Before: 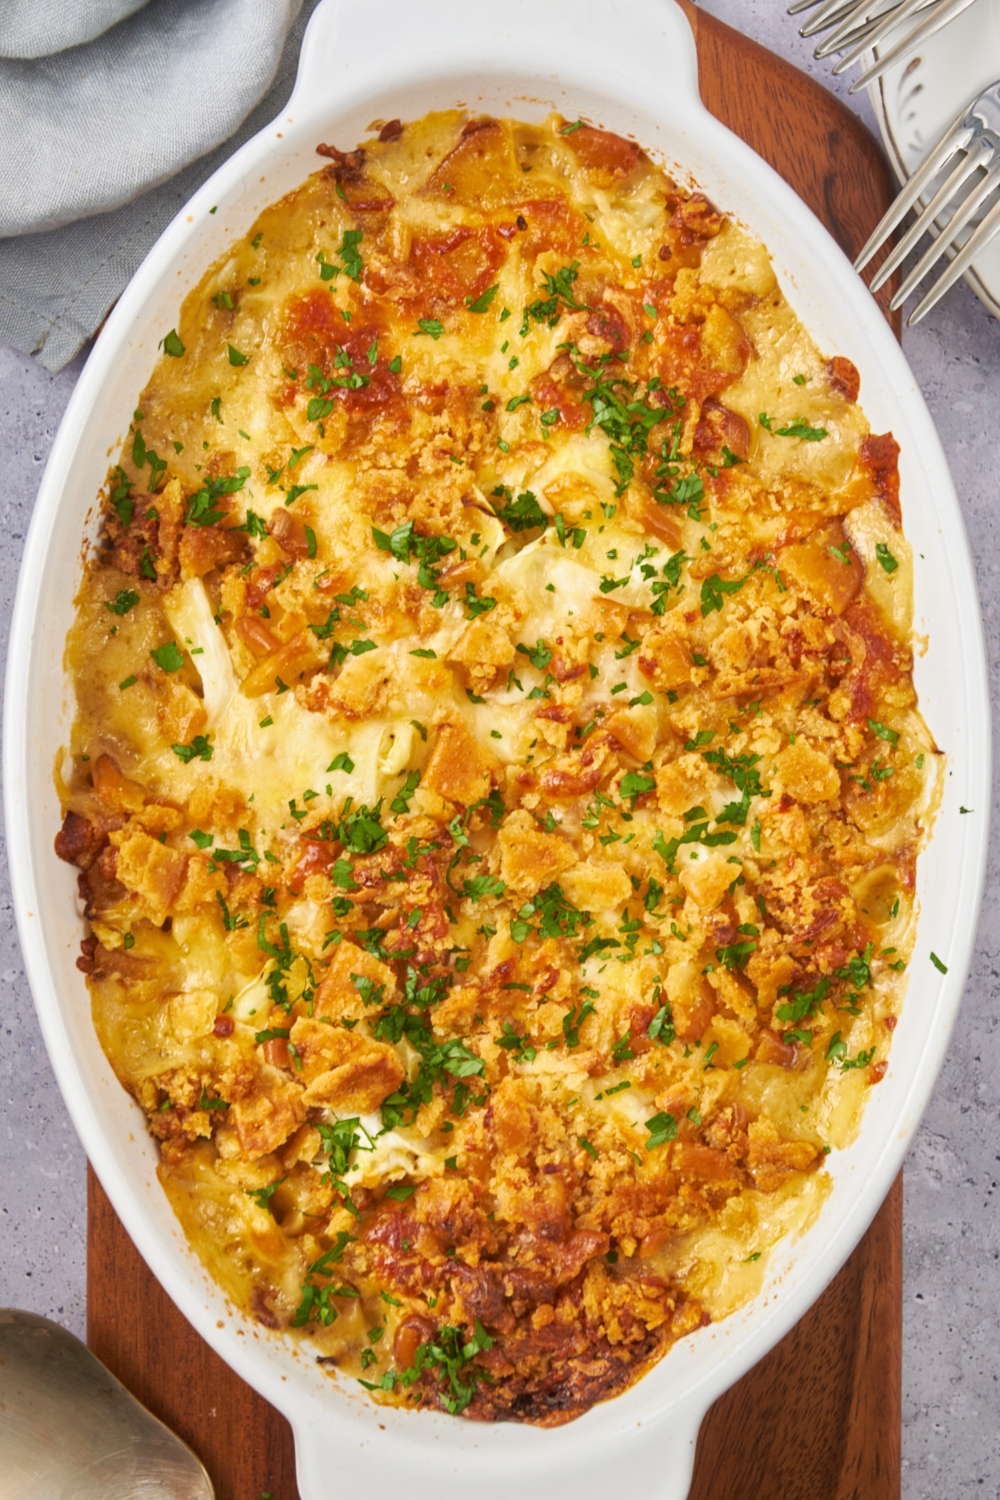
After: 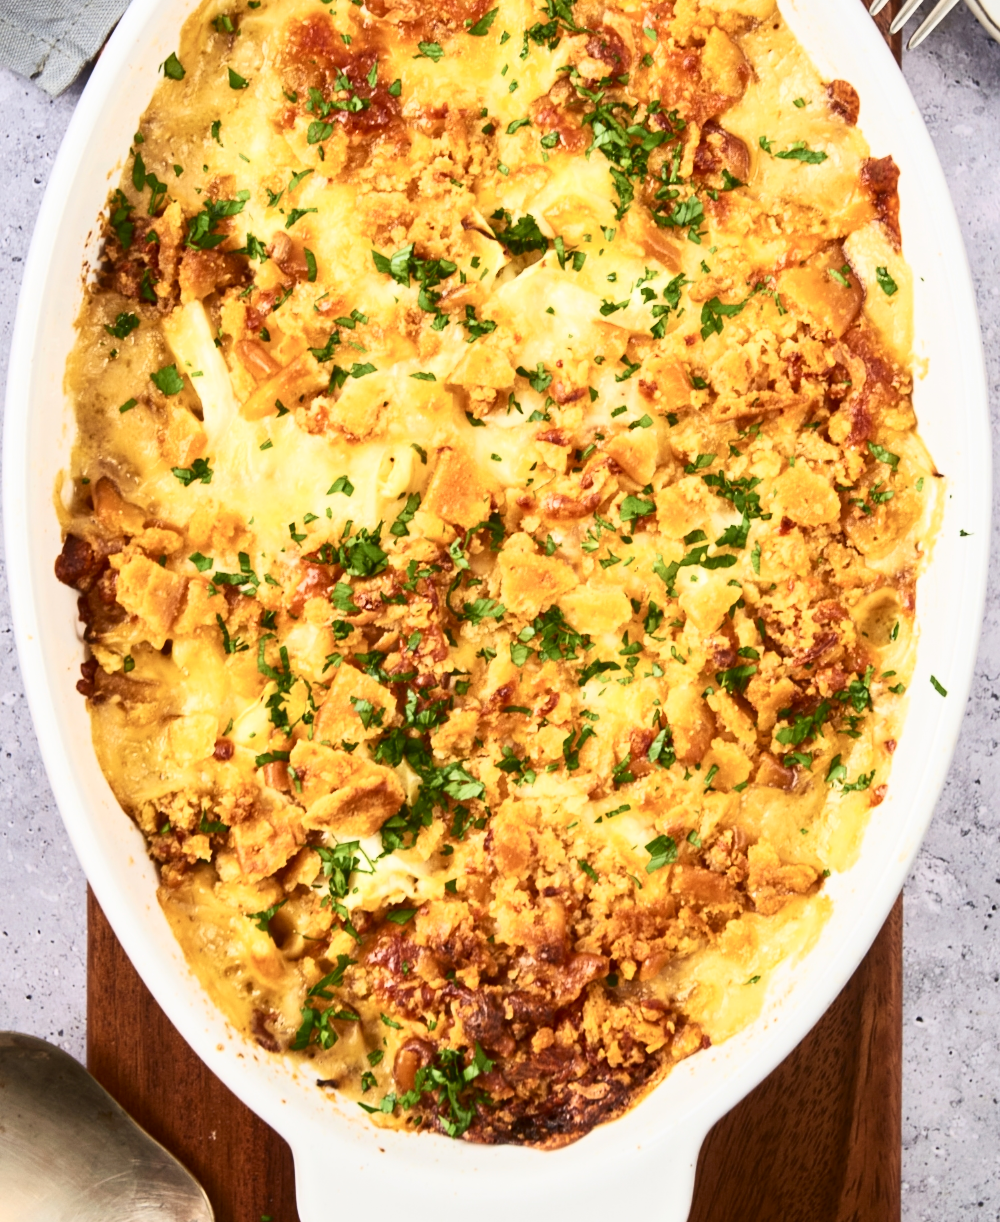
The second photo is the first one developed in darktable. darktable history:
contrast brightness saturation: contrast 0.39, brightness 0.1
tone equalizer: on, module defaults
crop and rotate: top 18.507%
